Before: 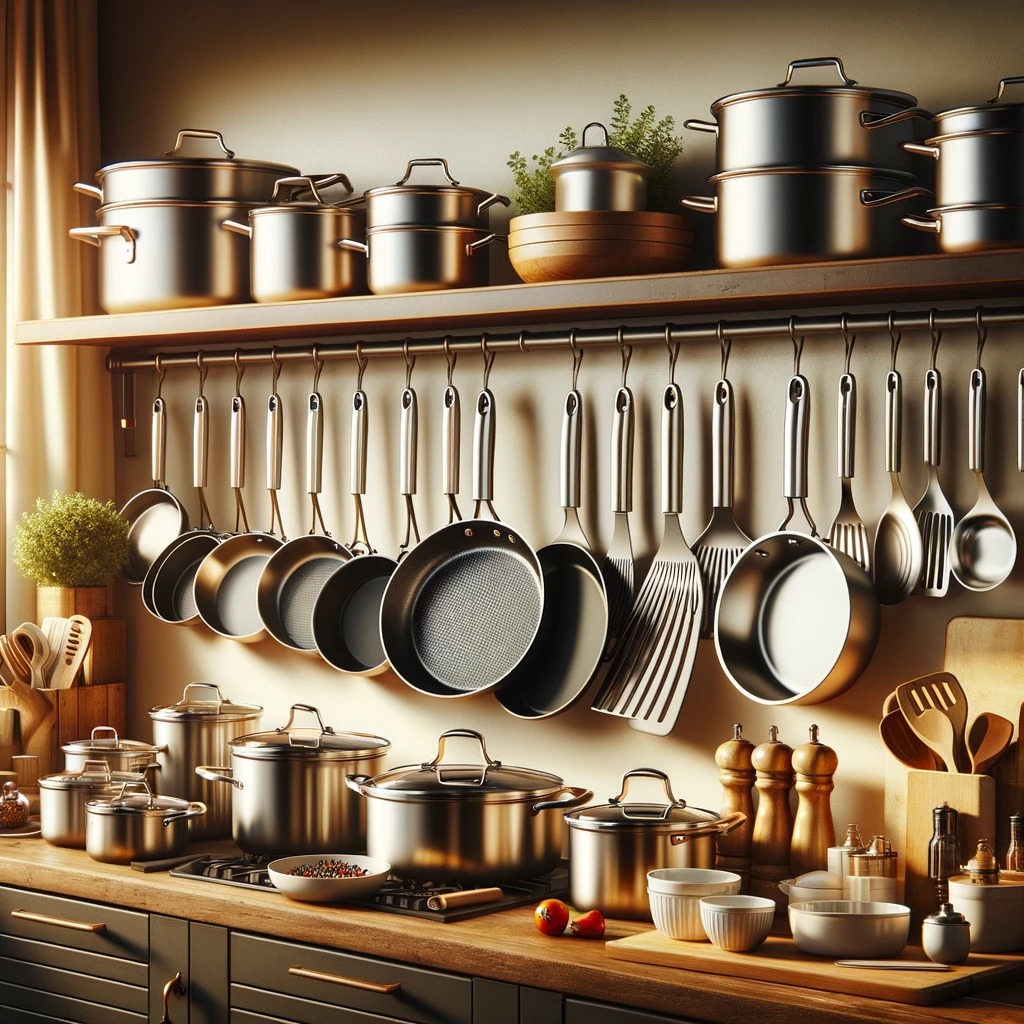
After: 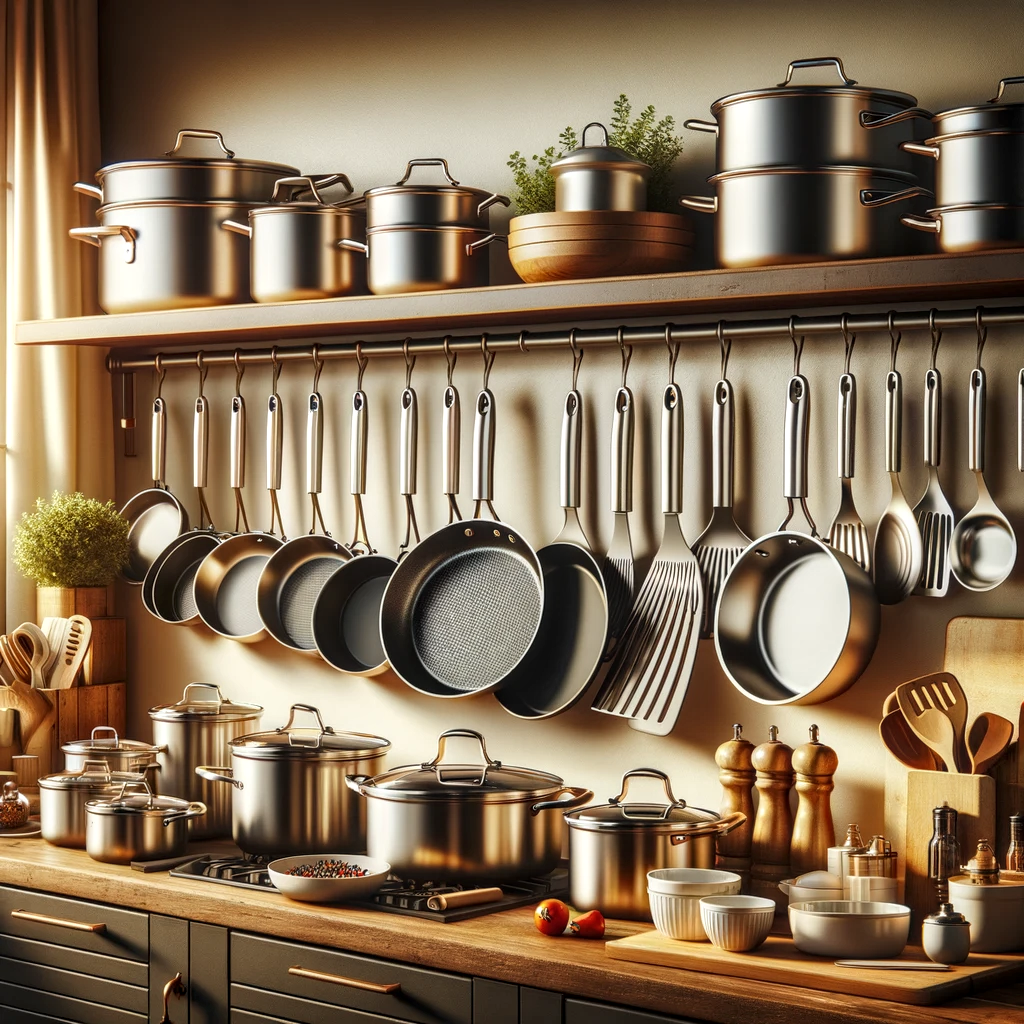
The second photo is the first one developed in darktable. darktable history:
exposure: compensate highlight preservation false
local contrast: detail 130%
